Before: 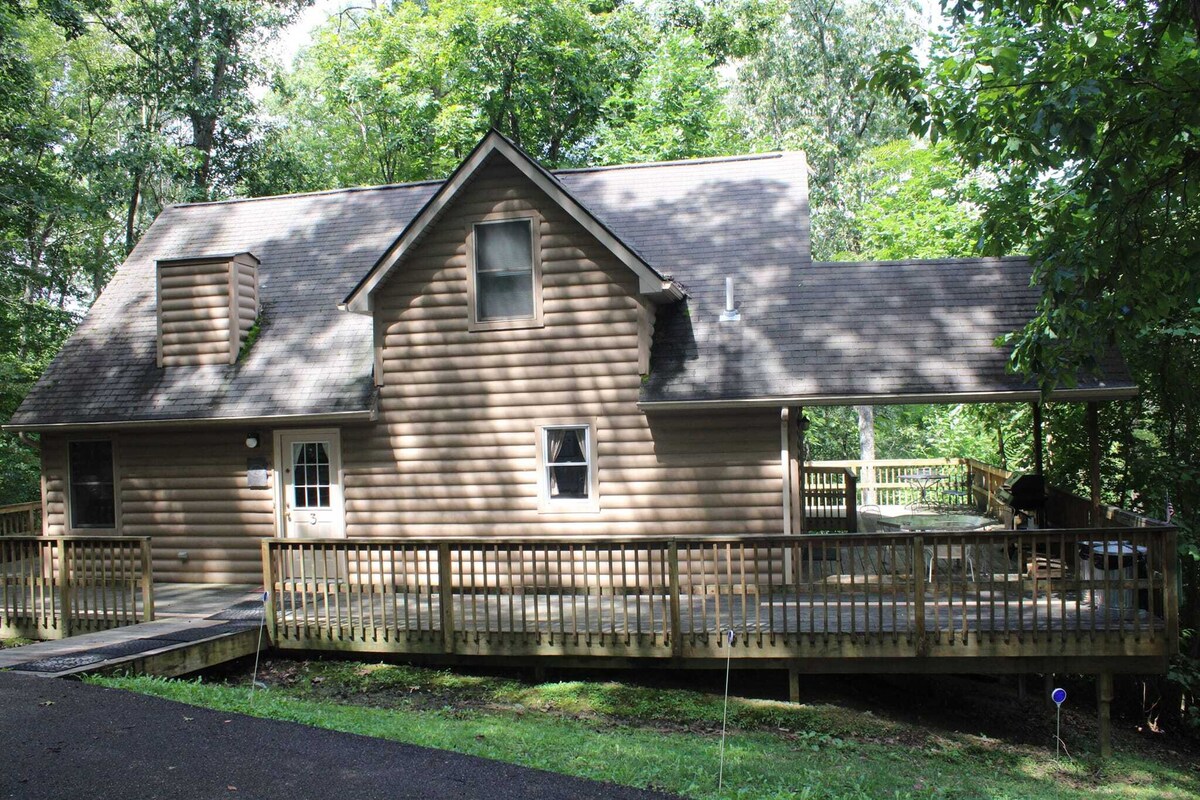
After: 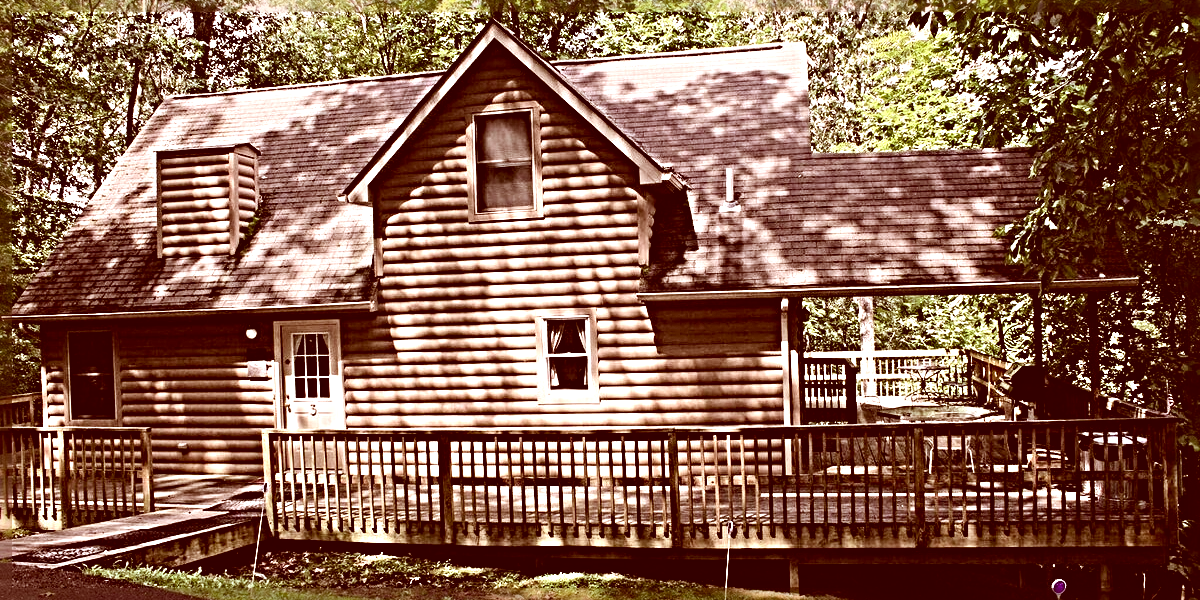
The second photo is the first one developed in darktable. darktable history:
sharpen: radius 6.255, amount 1.791, threshold 0.177
contrast brightness saturation: contrast 0.136
crop: top 13.746%, bottom 11.246%
color correction: highlights a* 9.09, highlights b* 8.75, shadows a* 39.6, shadows b* 39.94, saturation 0.792
